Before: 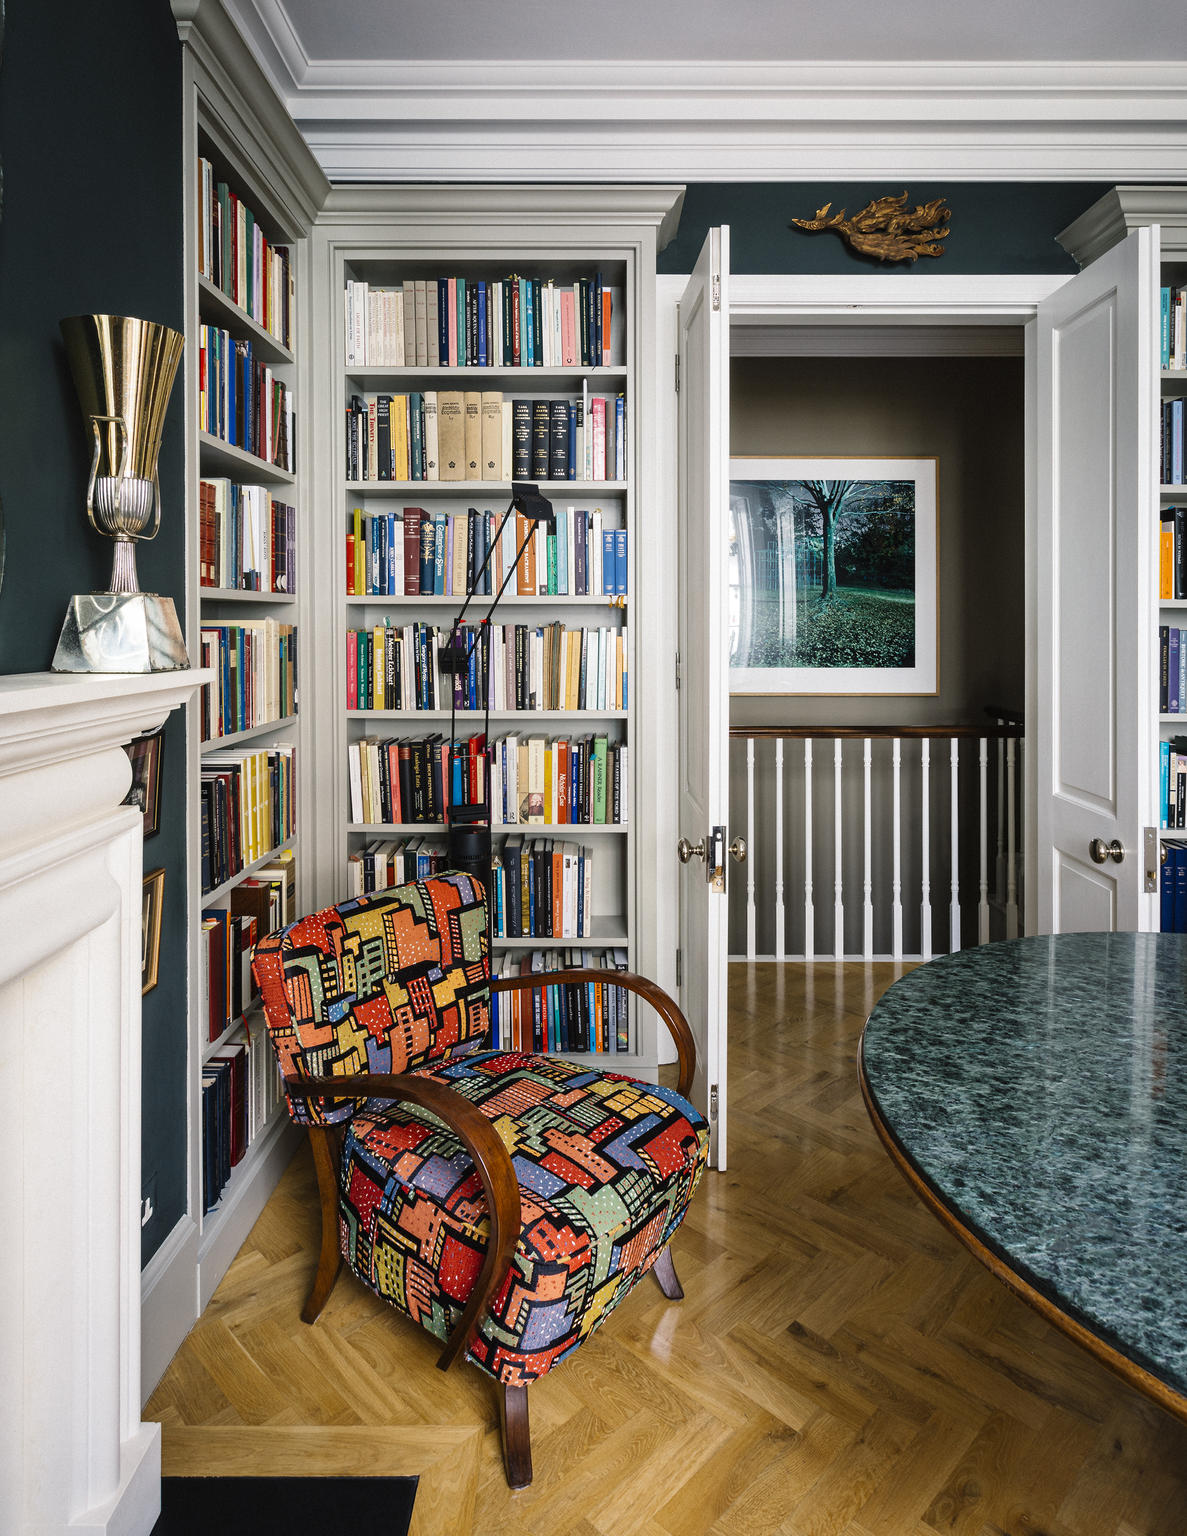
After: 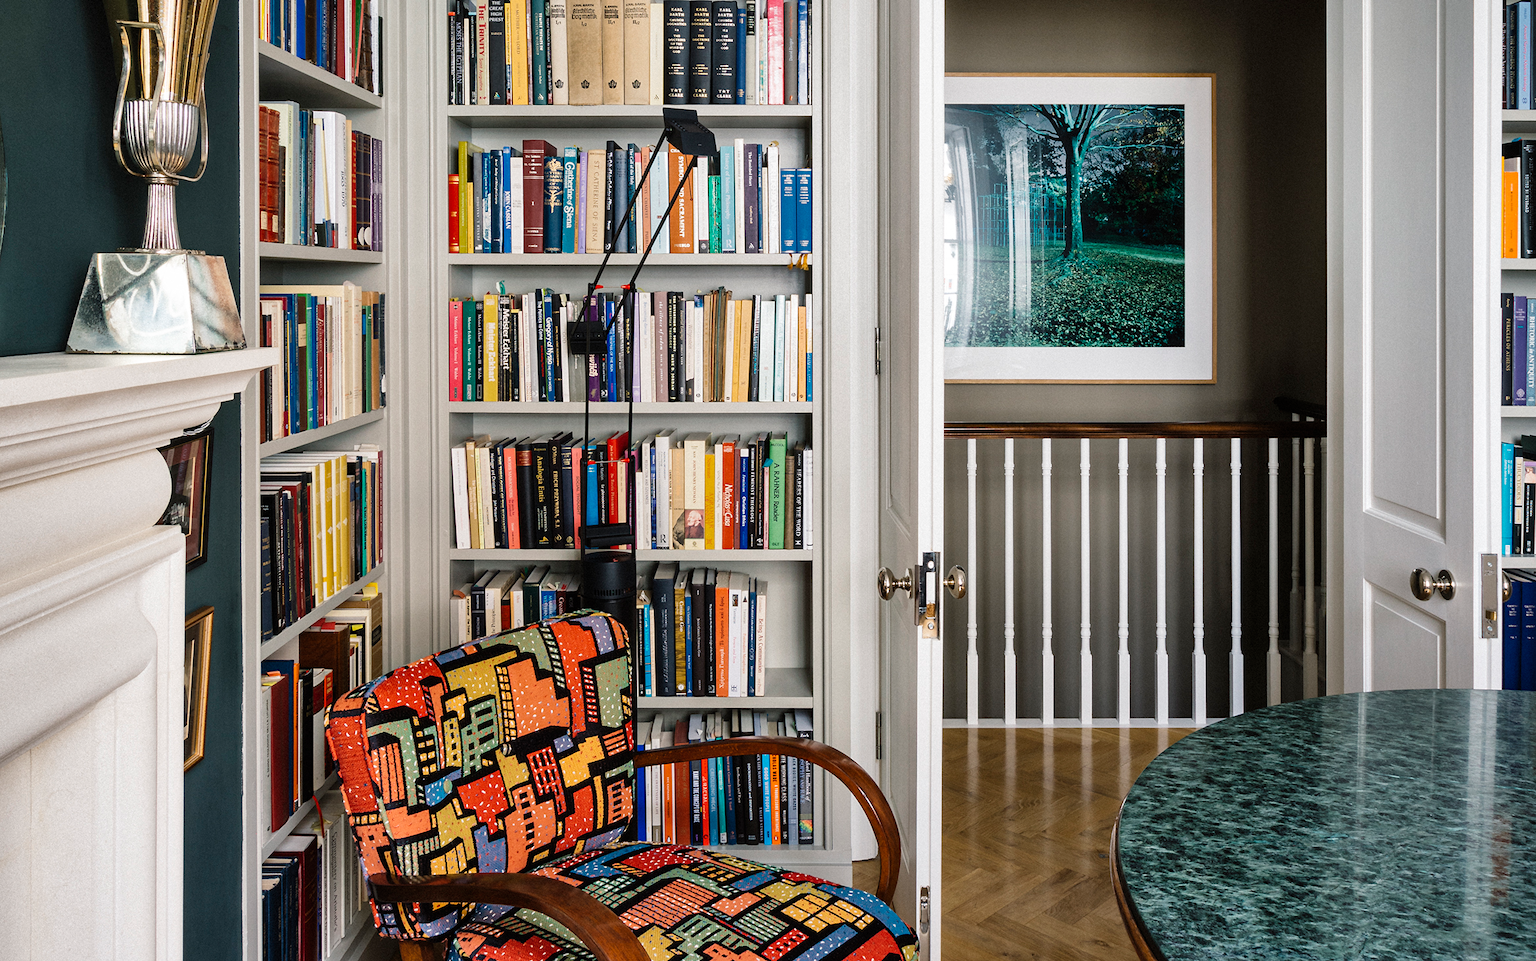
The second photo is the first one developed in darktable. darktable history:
crop and rotate: top 26.056%, bottom 25.543%
shadows and highlights: shadows 40, highlights -54, highlights color adjustment 46%, low approximation 0.01, soften with gaussian
